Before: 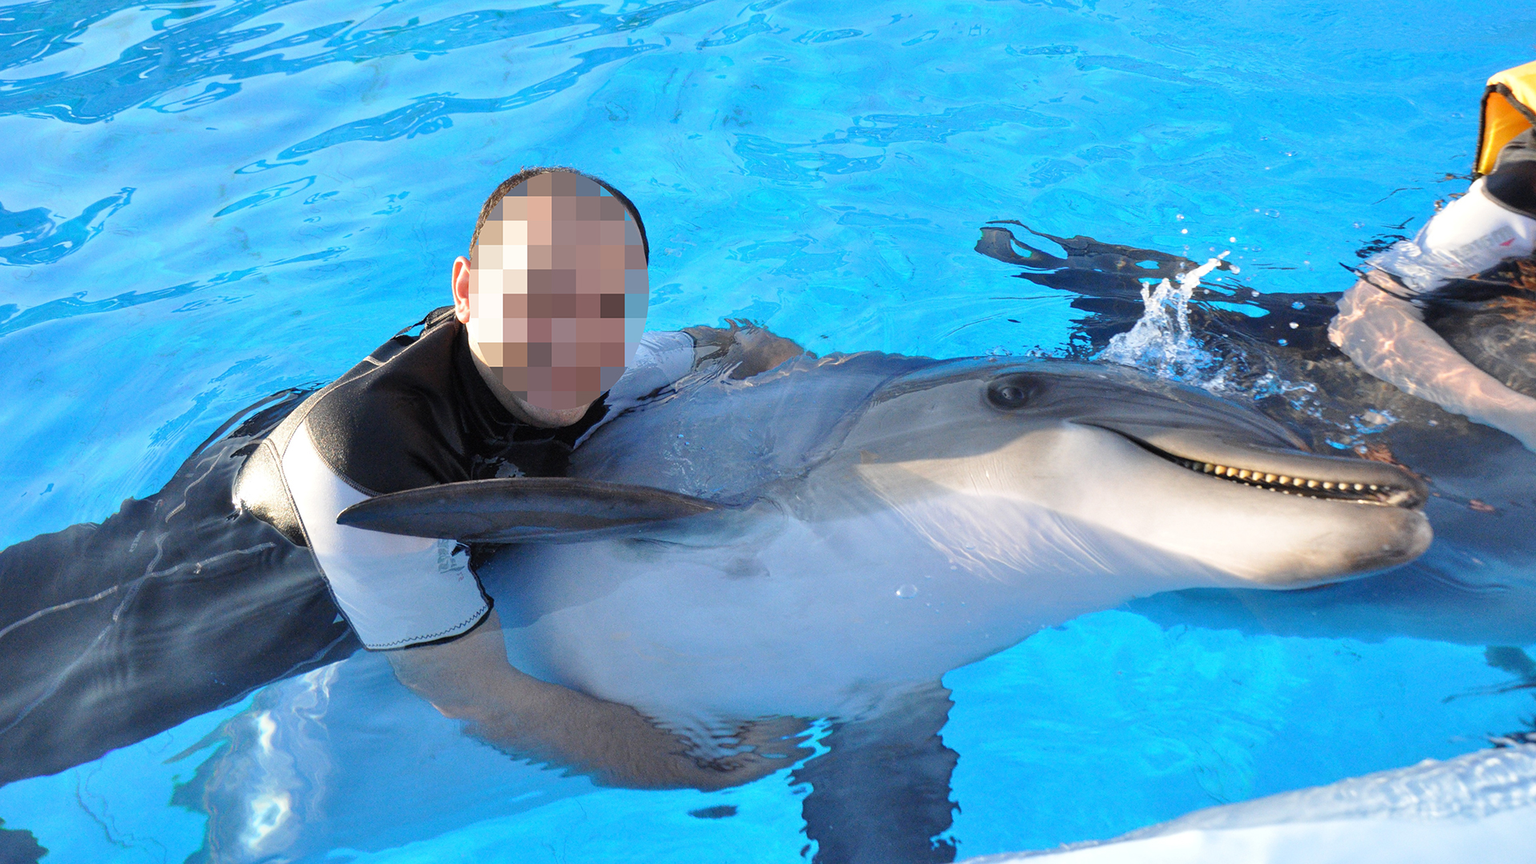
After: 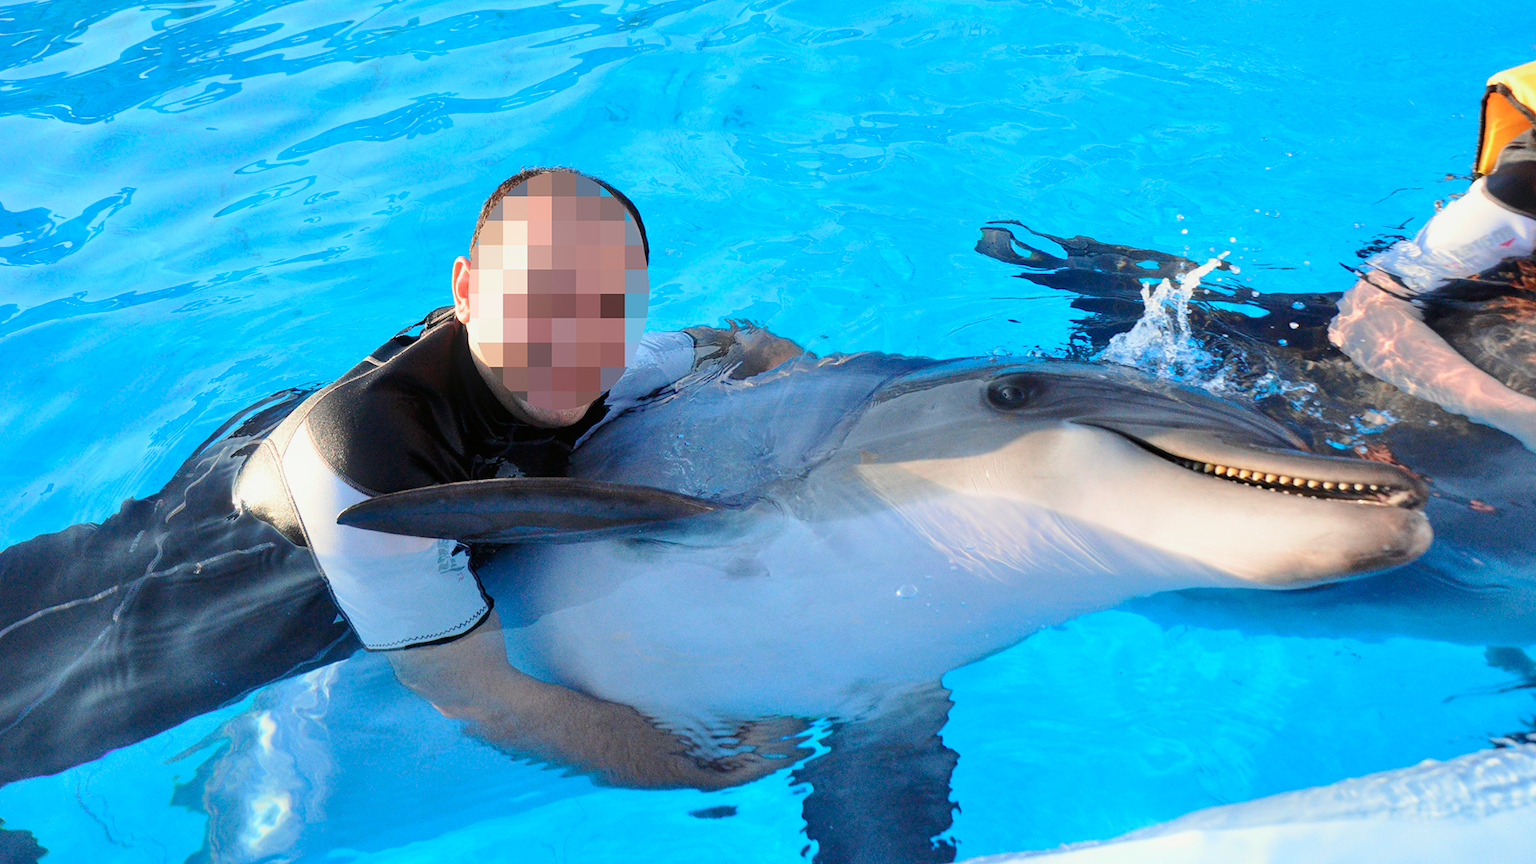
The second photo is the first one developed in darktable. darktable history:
tone curve: curves: ch0 [(0, 0) (0.068, 0.031) (0.175, 0.132) (0.337, 0.304) (0.498, 0.511) (0.748, 0.762) (0.993, 0.954)]; ch1 [(0, 0) (0.294, 0.184) (0.359, 0.34) (0.362, 0.35) (0.43, 0.41) (0.469, 0.453) (0.495, 0.489) (0.54, 0.563) (0.612, 0.641) (1, 1)]; ch2 [(0, 0) (0.431, 0.419) (0.495, 0.502) (0.524, 0.534) (0.557, 0.56) (0.634, 0.654) (0.728, 0.722) (1, 1)], color space Lab, independent channels, preserve colors none
bloom: size 9%, threshold 100%, strength 7%
